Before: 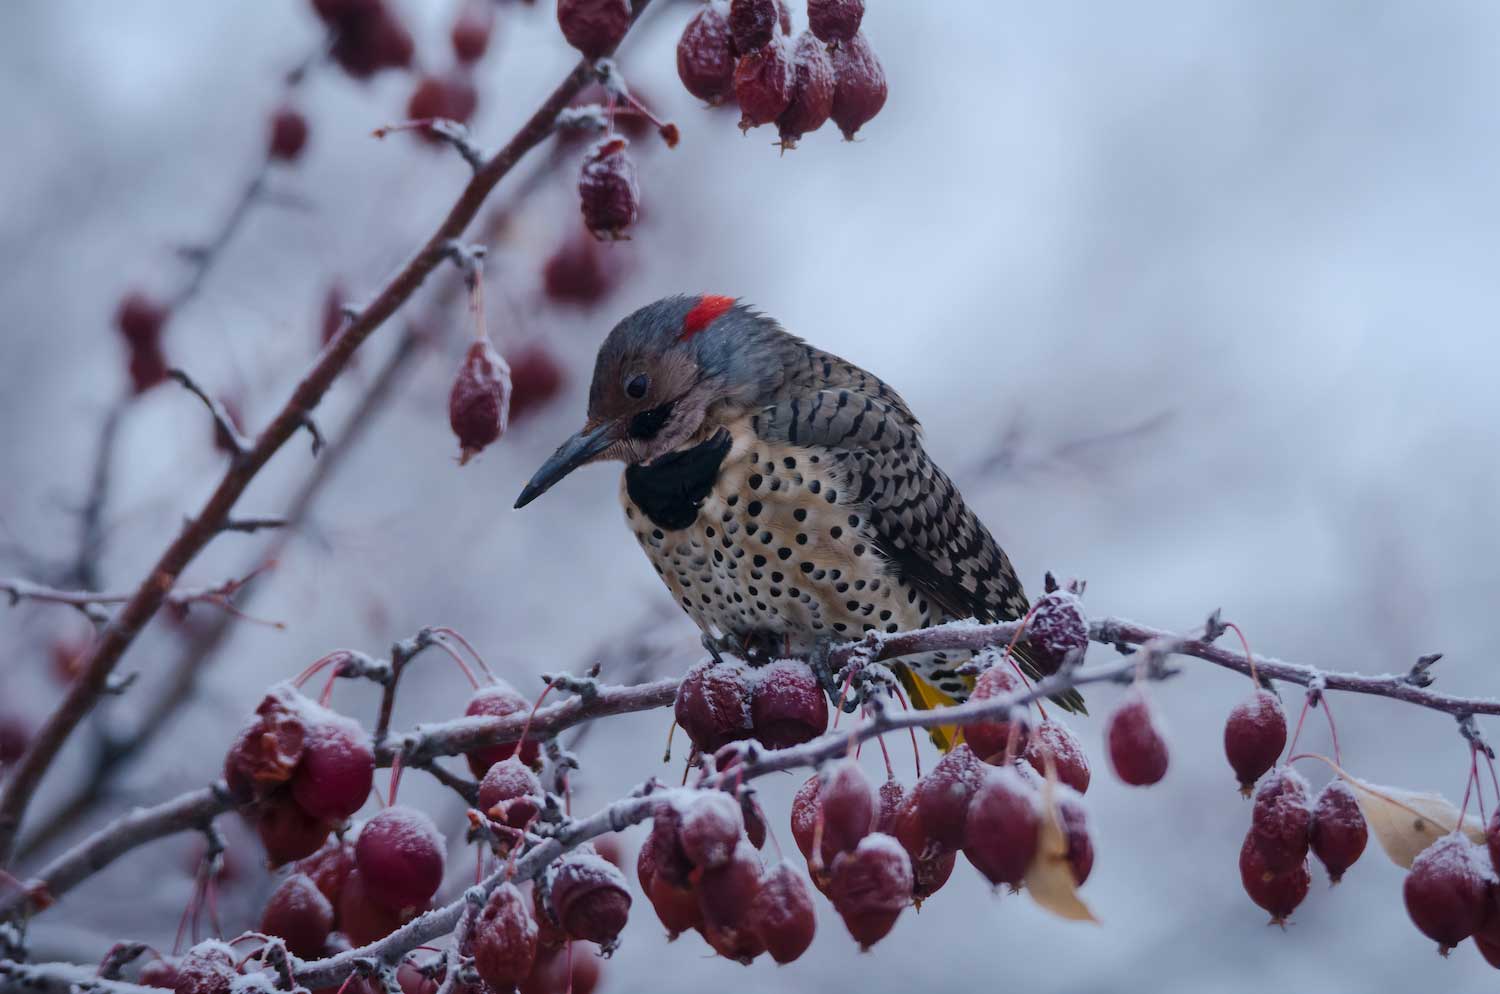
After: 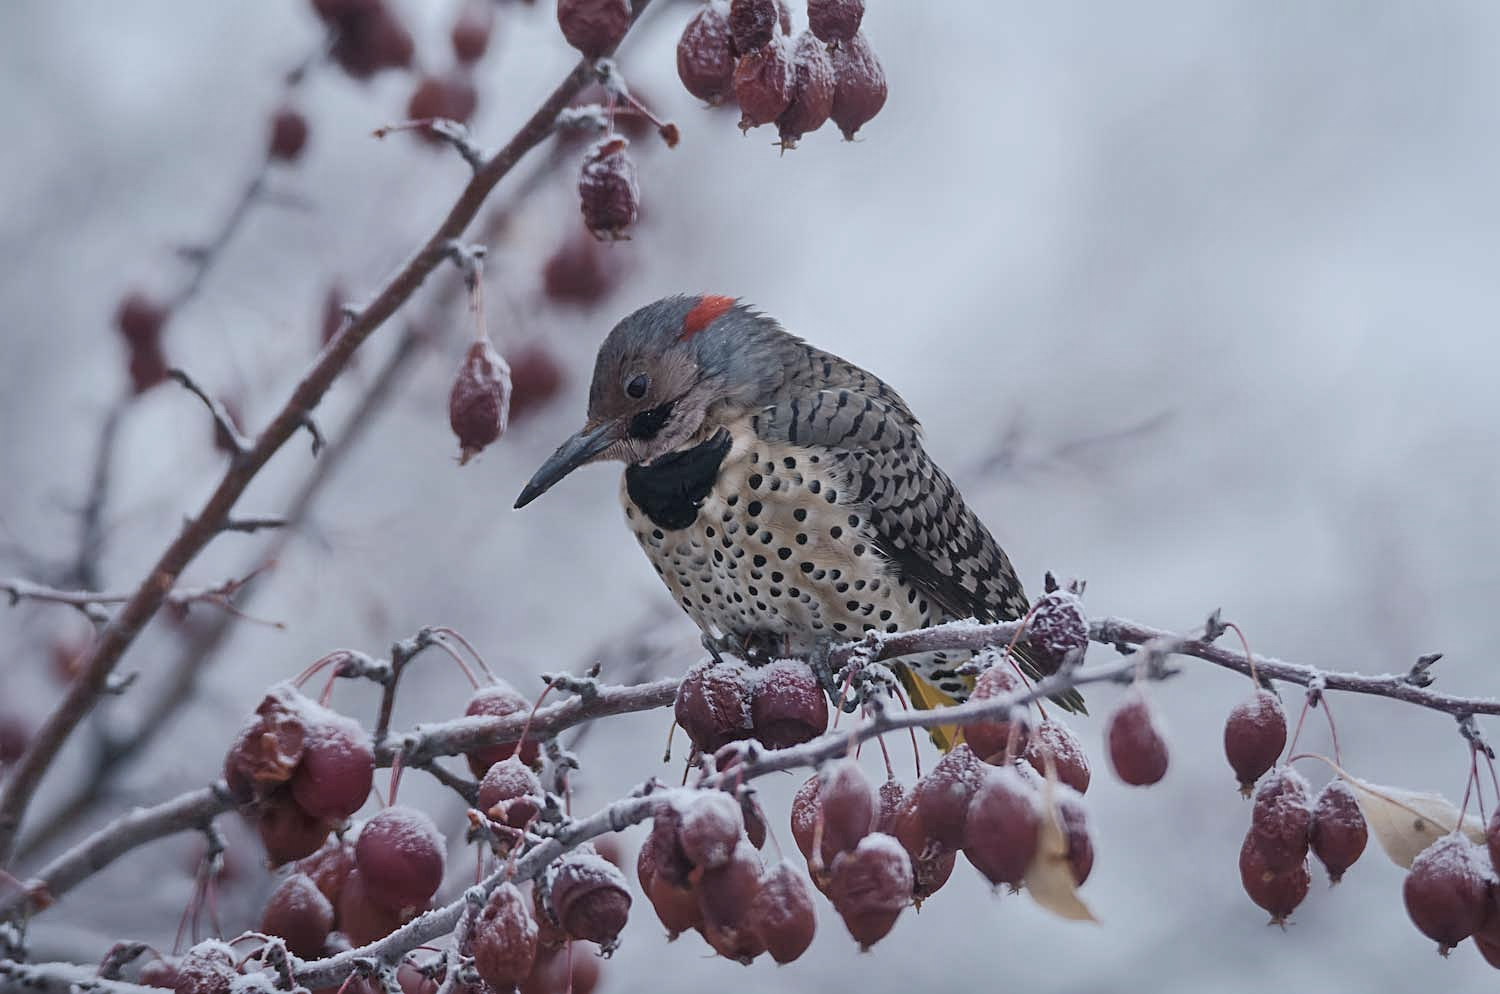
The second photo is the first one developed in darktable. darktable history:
tone equalizer: -8 EV 0.963 EV, -7 EV 0.996 EV, -6 EV 0.983 EV, -5 EV 0.973 EV, -4 EV 1.02 EV, -3 EV 0.747 EV, -2 EV 0.497 EV, -1 EV 0.258 EV
contrast brightness saturation: contrast -0.062, saturation -0.414
sharpen: on, module defaults
